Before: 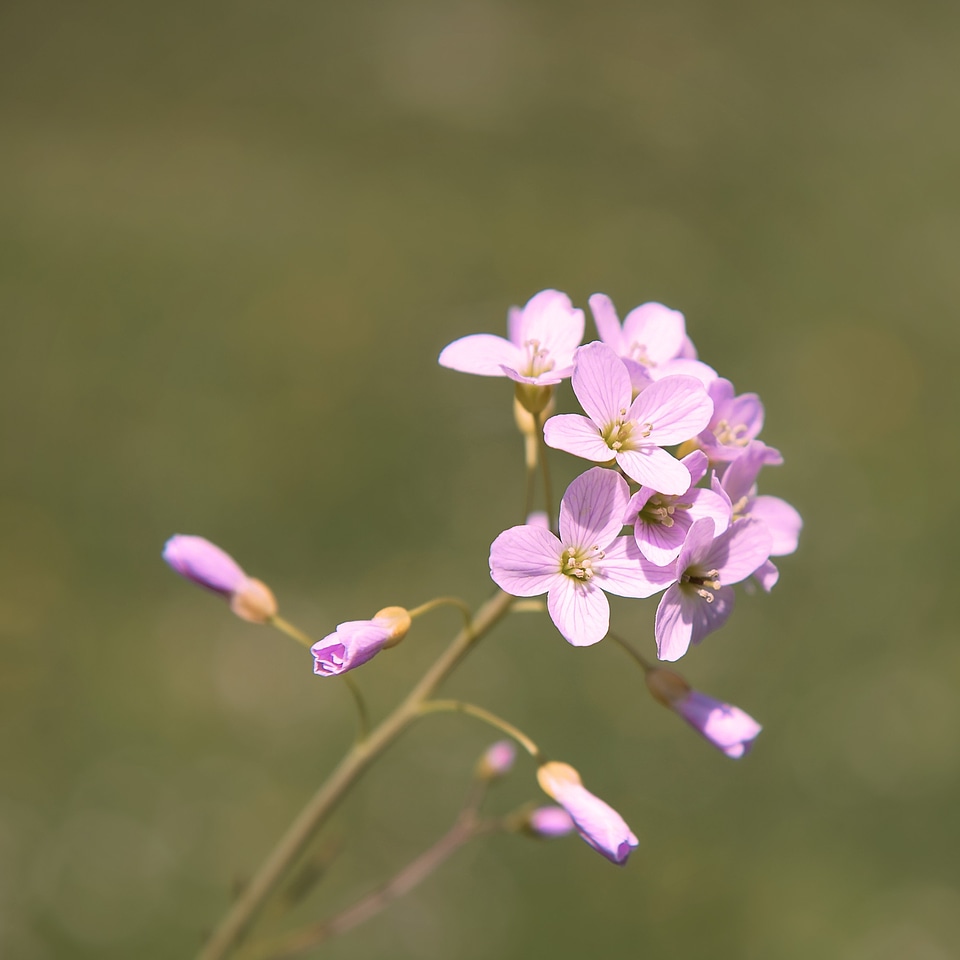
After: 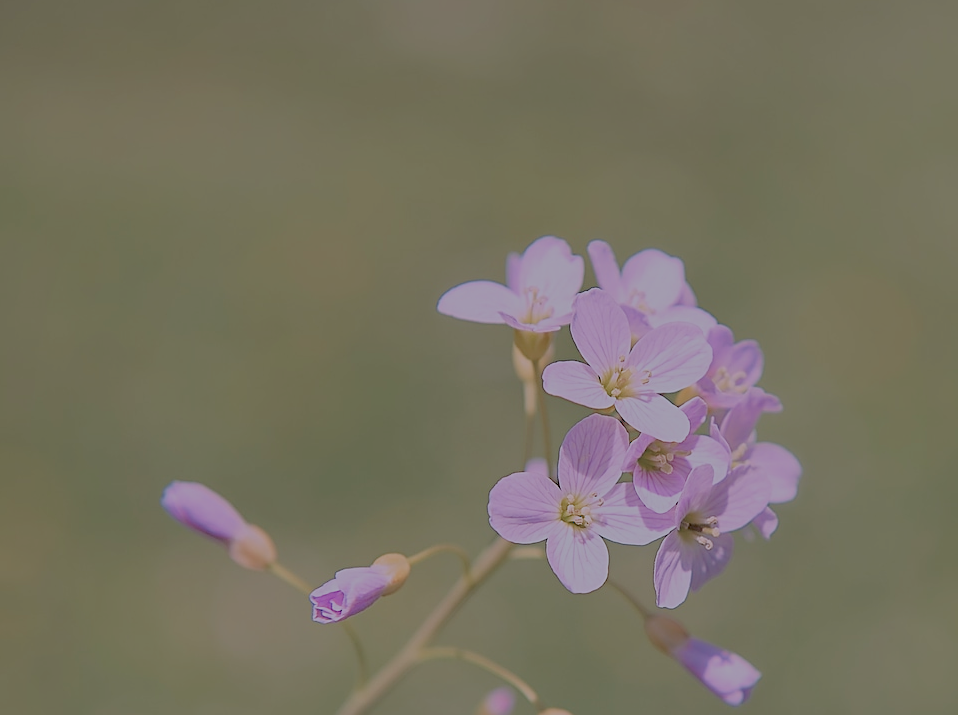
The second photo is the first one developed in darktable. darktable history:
filmic rgb: black relative exposure -13.99 EV, white relative exposure 7.99 EV, hardness 3.74, latitude 49.73%, contrast 0.504
crop: left 0.195%, top 5.526%, bottom 19.894%
color calibration: illuminant as shot in camera, x 0.363, y 0.384, temperature 4540.95 K
sharpen: on, module defaults
